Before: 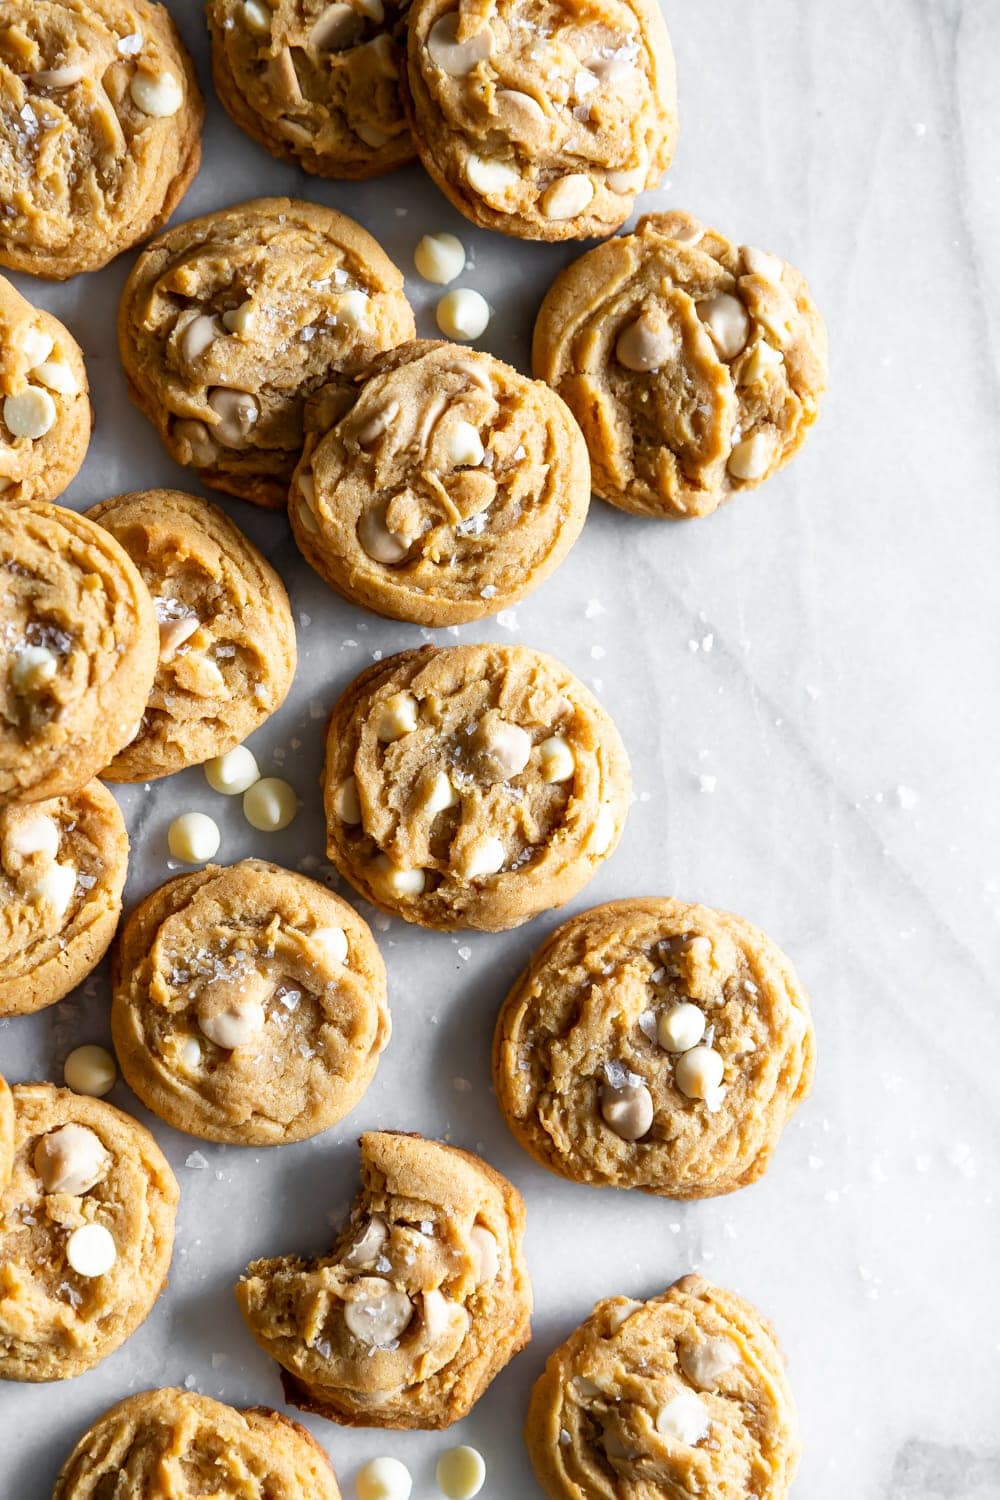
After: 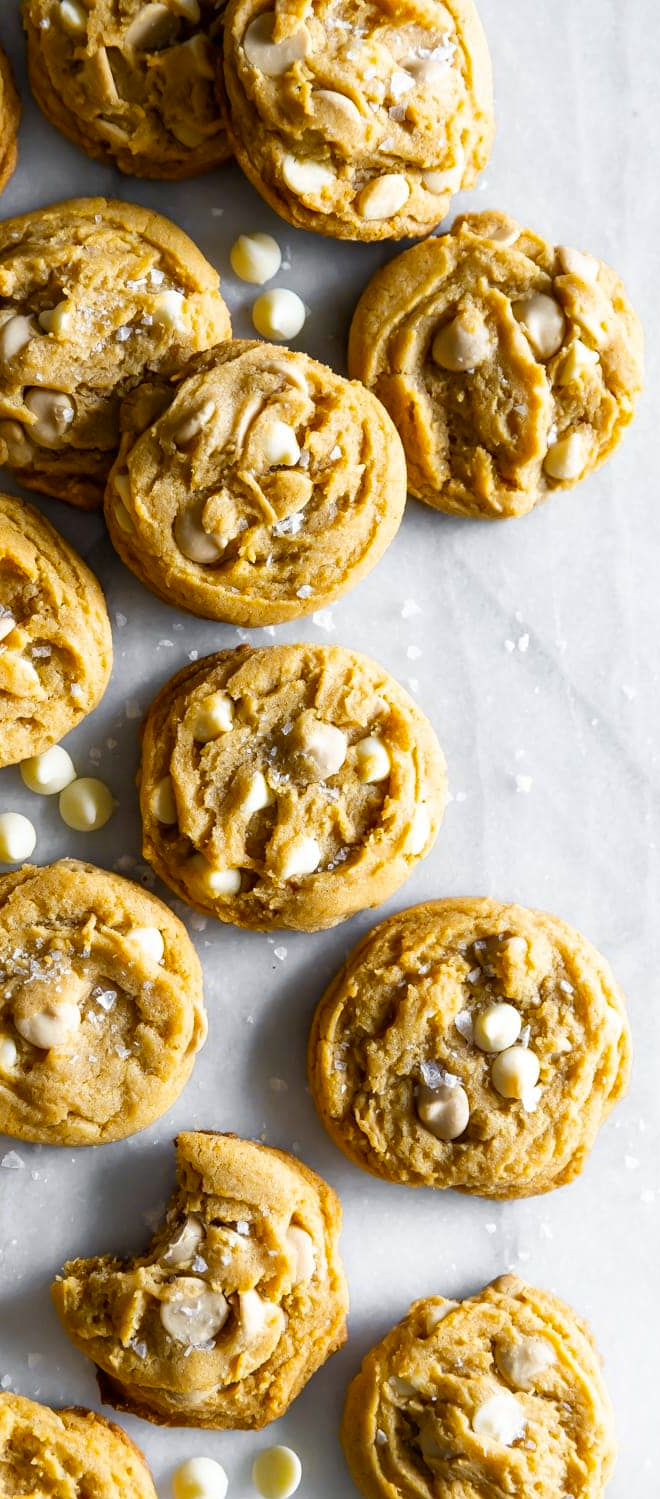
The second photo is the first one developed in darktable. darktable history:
crop and rotate: left 18.442%, right 15.508%
color contrast: green-magenta contrast 0.85, blue-yellow contrast 1.25, unbound 0
vibrance: on, module defaults
